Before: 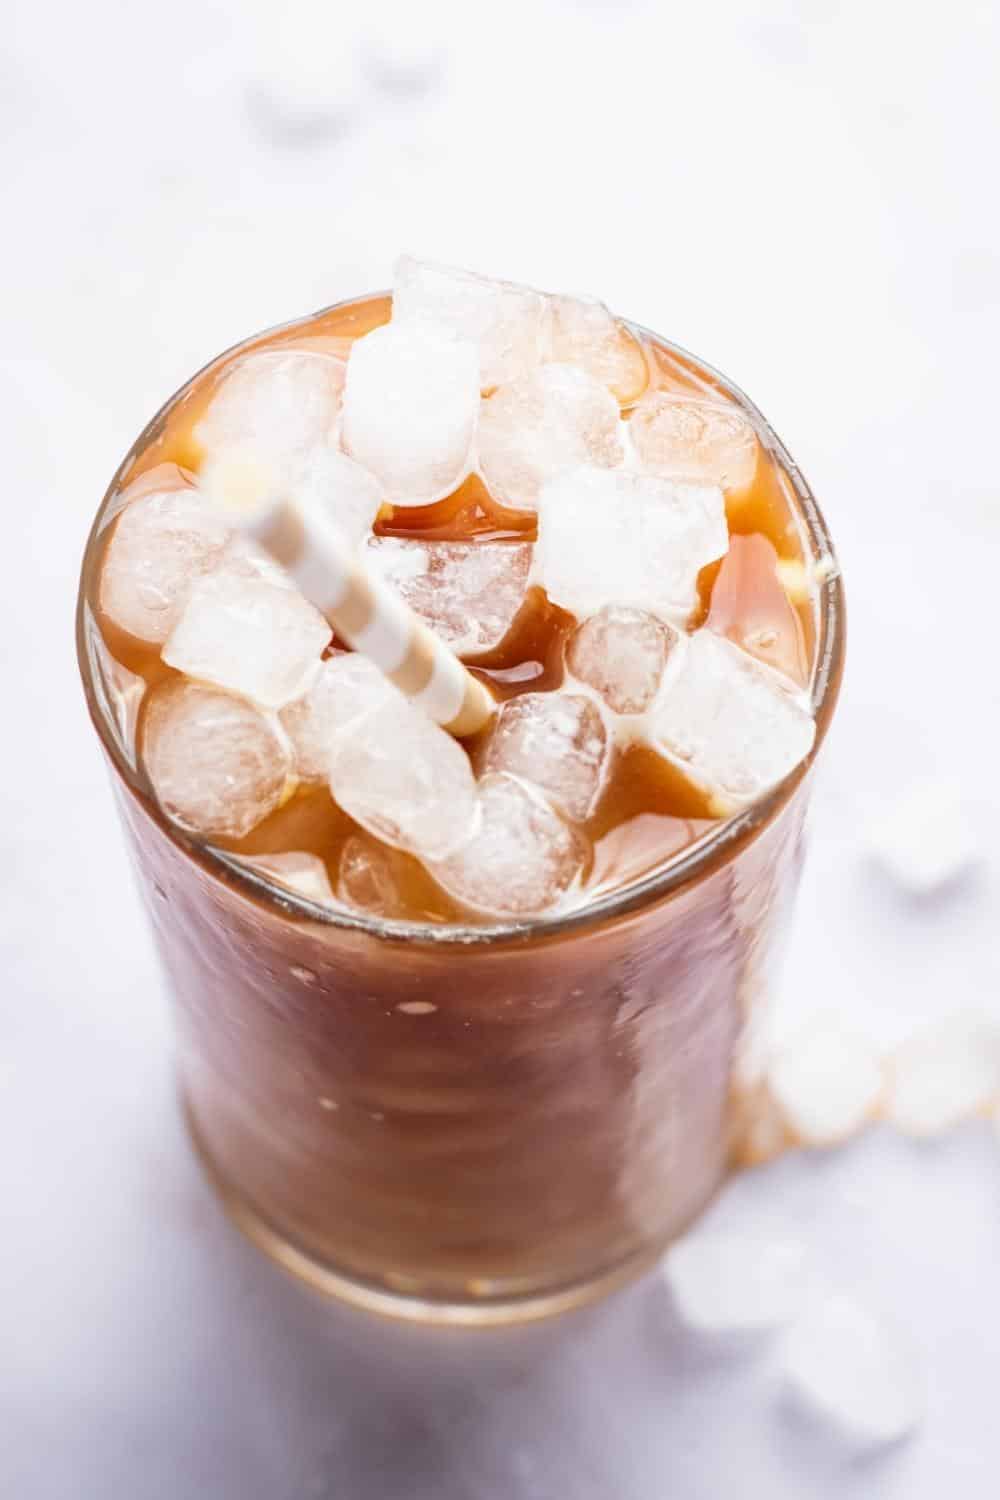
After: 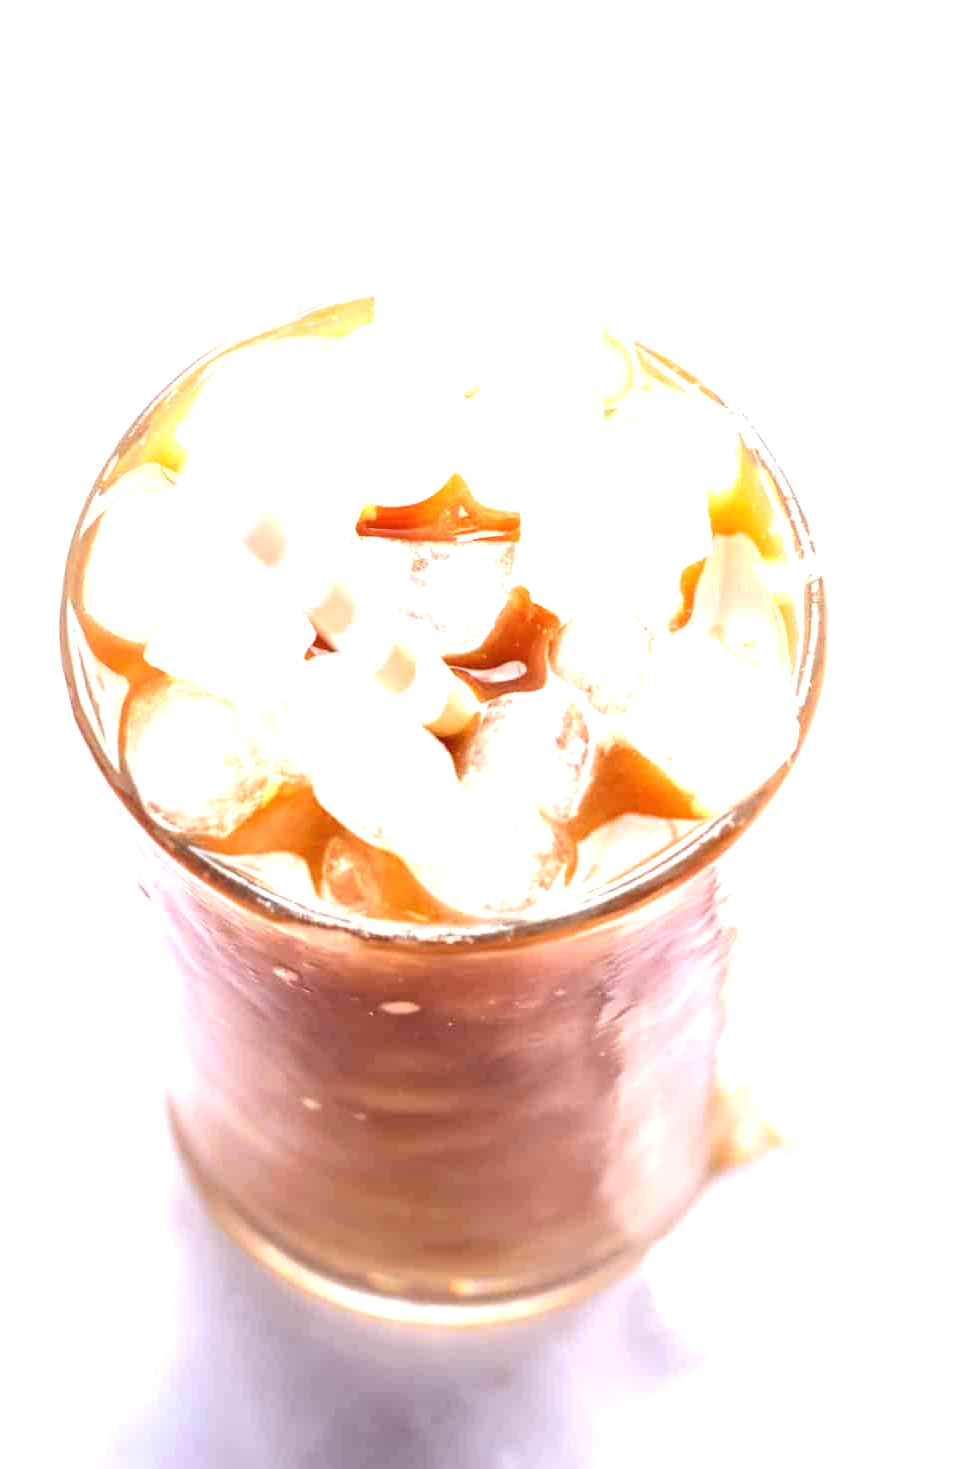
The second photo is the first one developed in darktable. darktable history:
crop: left 1.743%, right 0.268%, bottom 2.011%
exposure: black level correction 0, exposure 1.2 EV, compensate highlight preservation false
